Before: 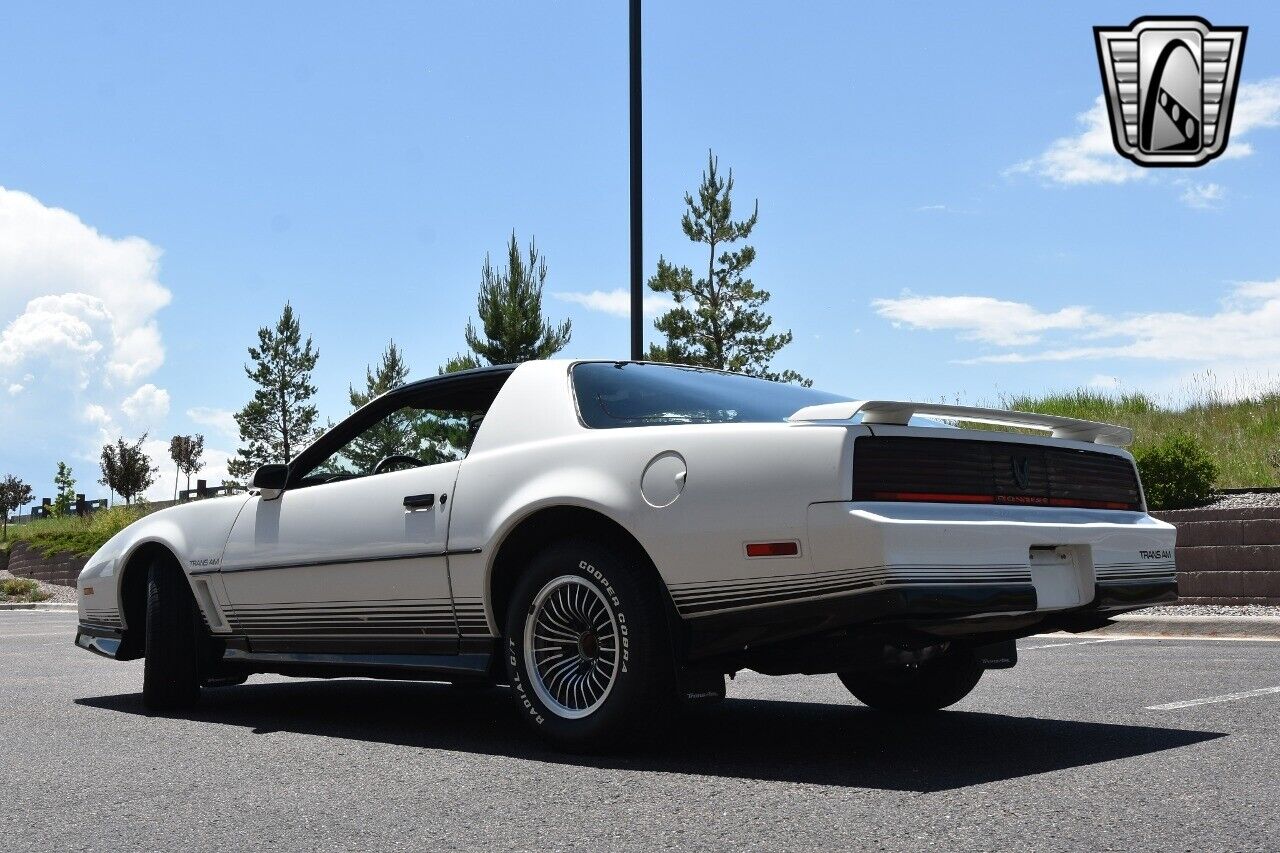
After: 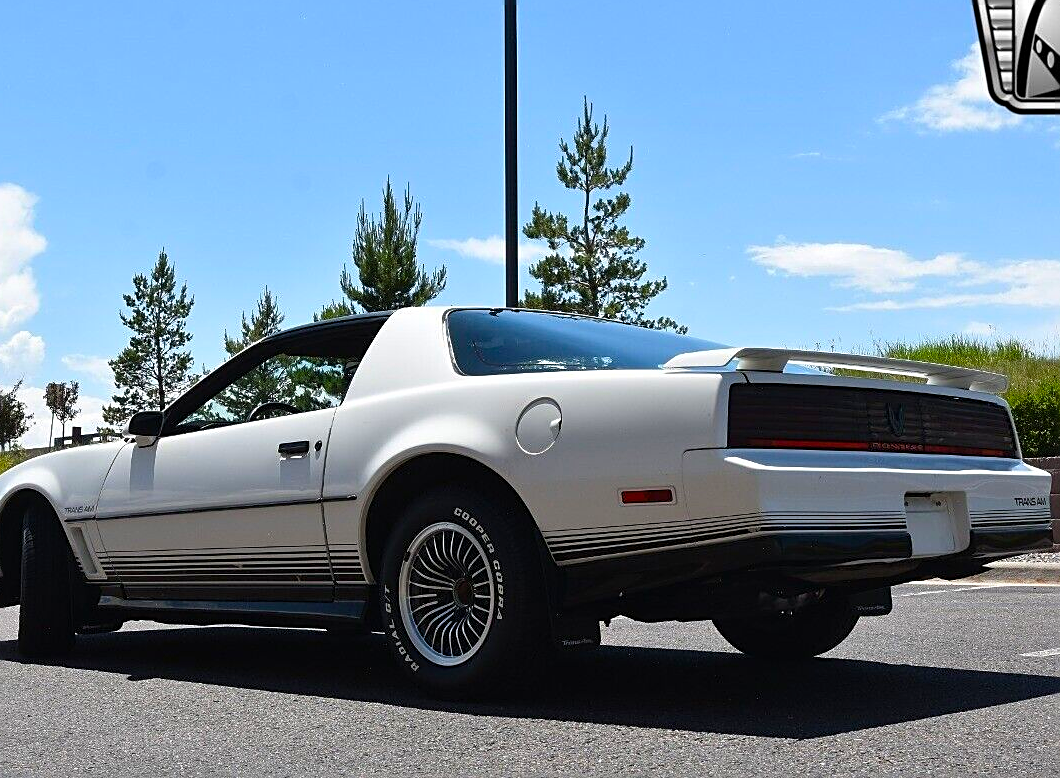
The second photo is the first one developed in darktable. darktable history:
sharpen: on, module defaults
color balance rgb: perceptual saturation grading › global saturation 30.614%, global vibrance 20%
crop: left 9.795%, top 6.252%, right 7.323%, bottom 2.437%
